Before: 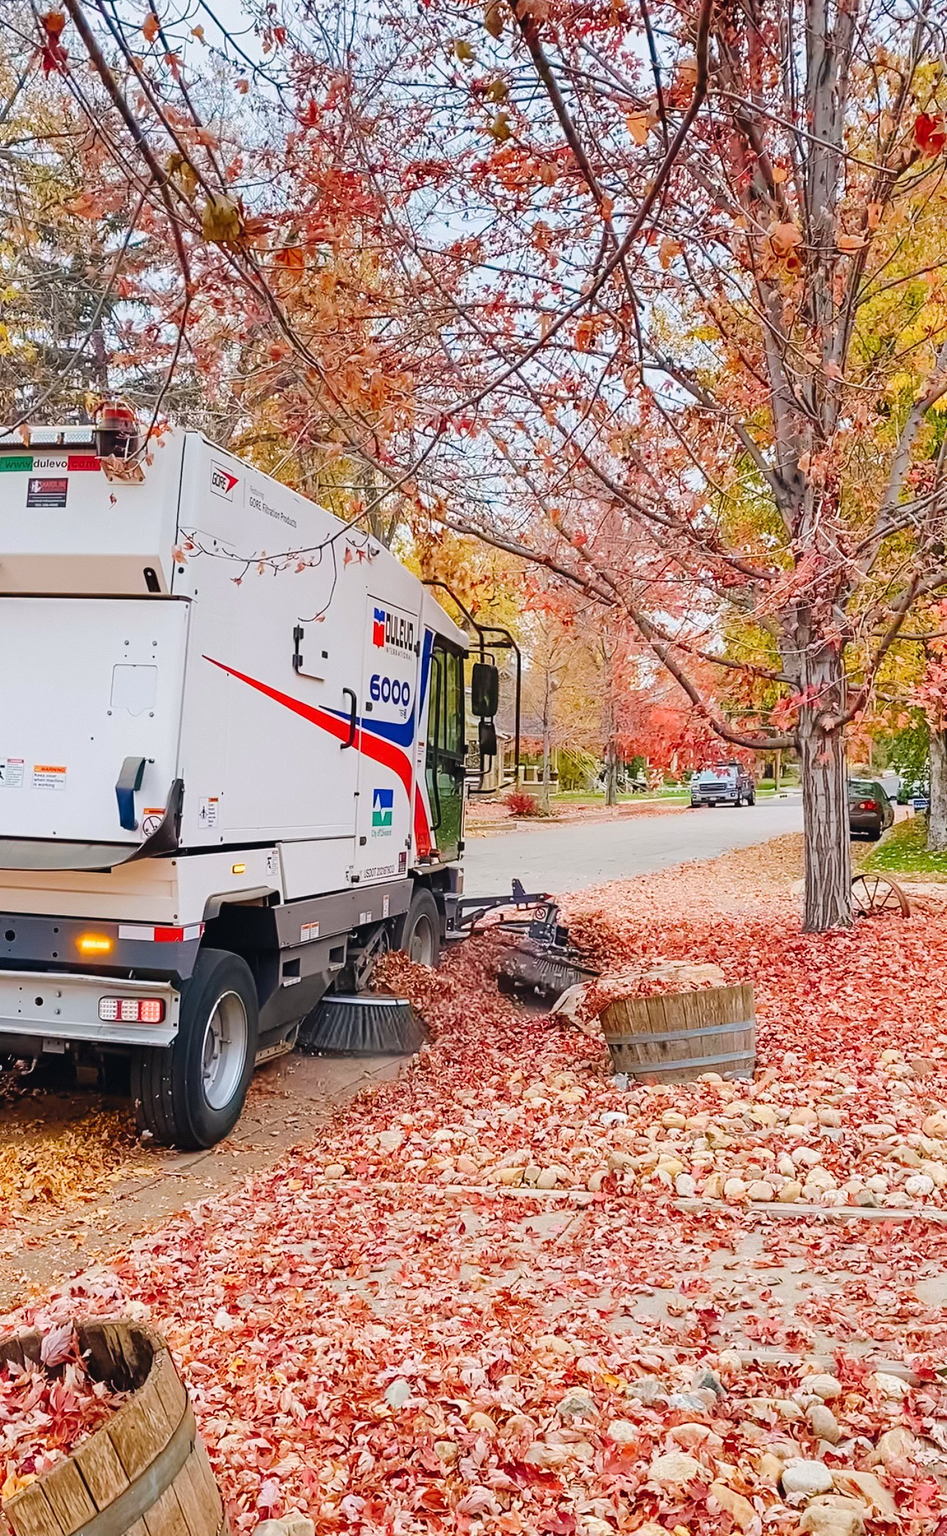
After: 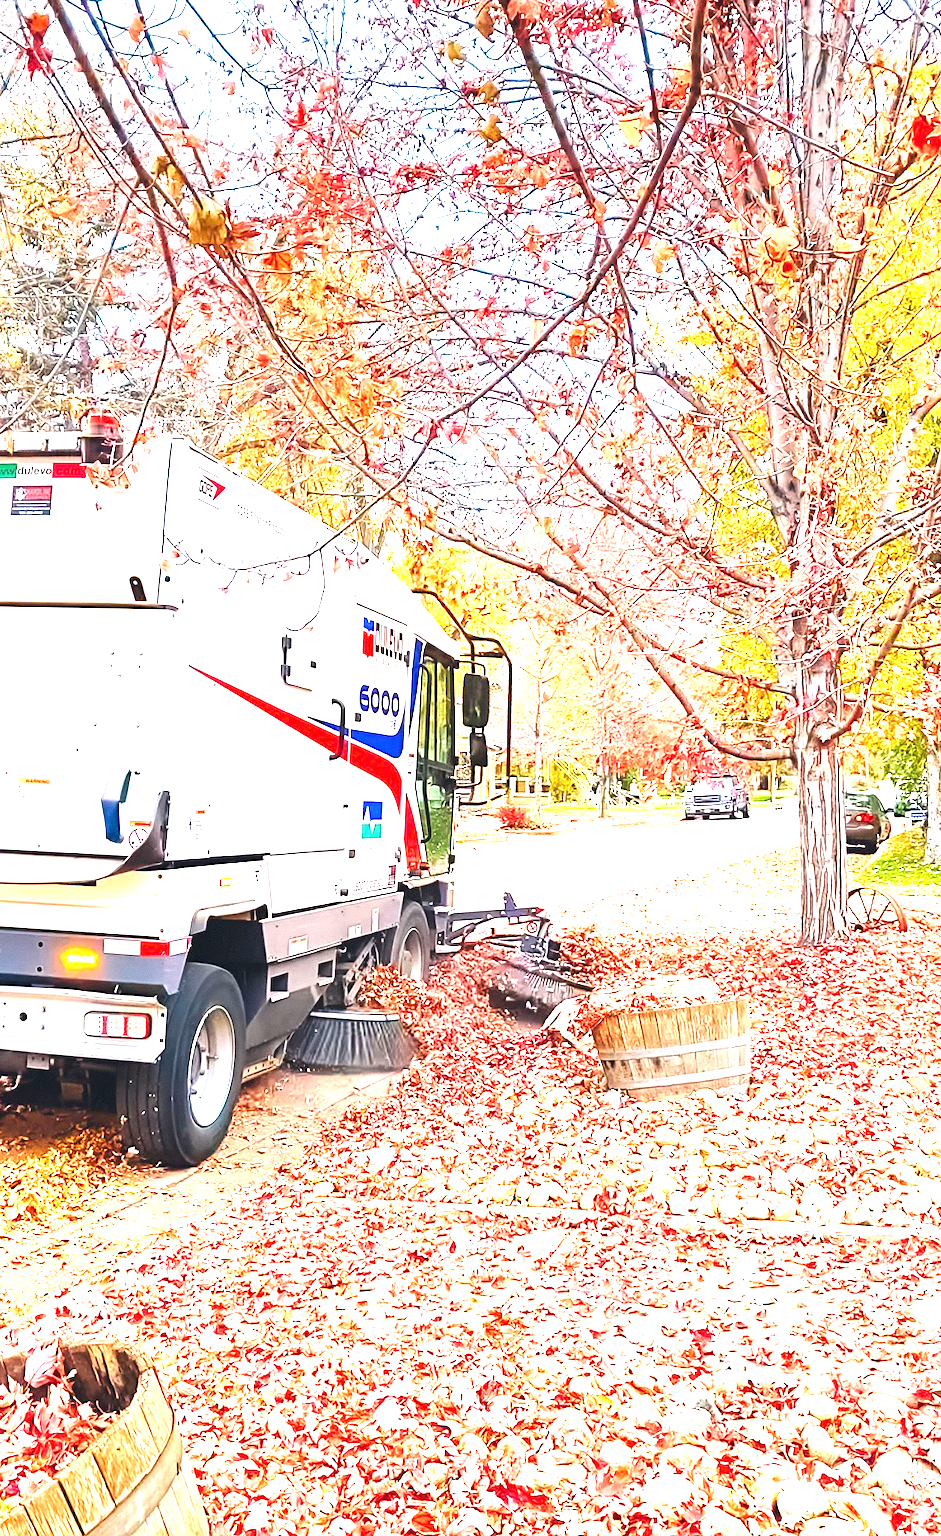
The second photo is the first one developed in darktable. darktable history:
exposure: exposure 2.021 EV, compensate exposure bias true, compensate highlight preservation false
crop: left 1.714%, right 0.268%, bottom 1.454%
